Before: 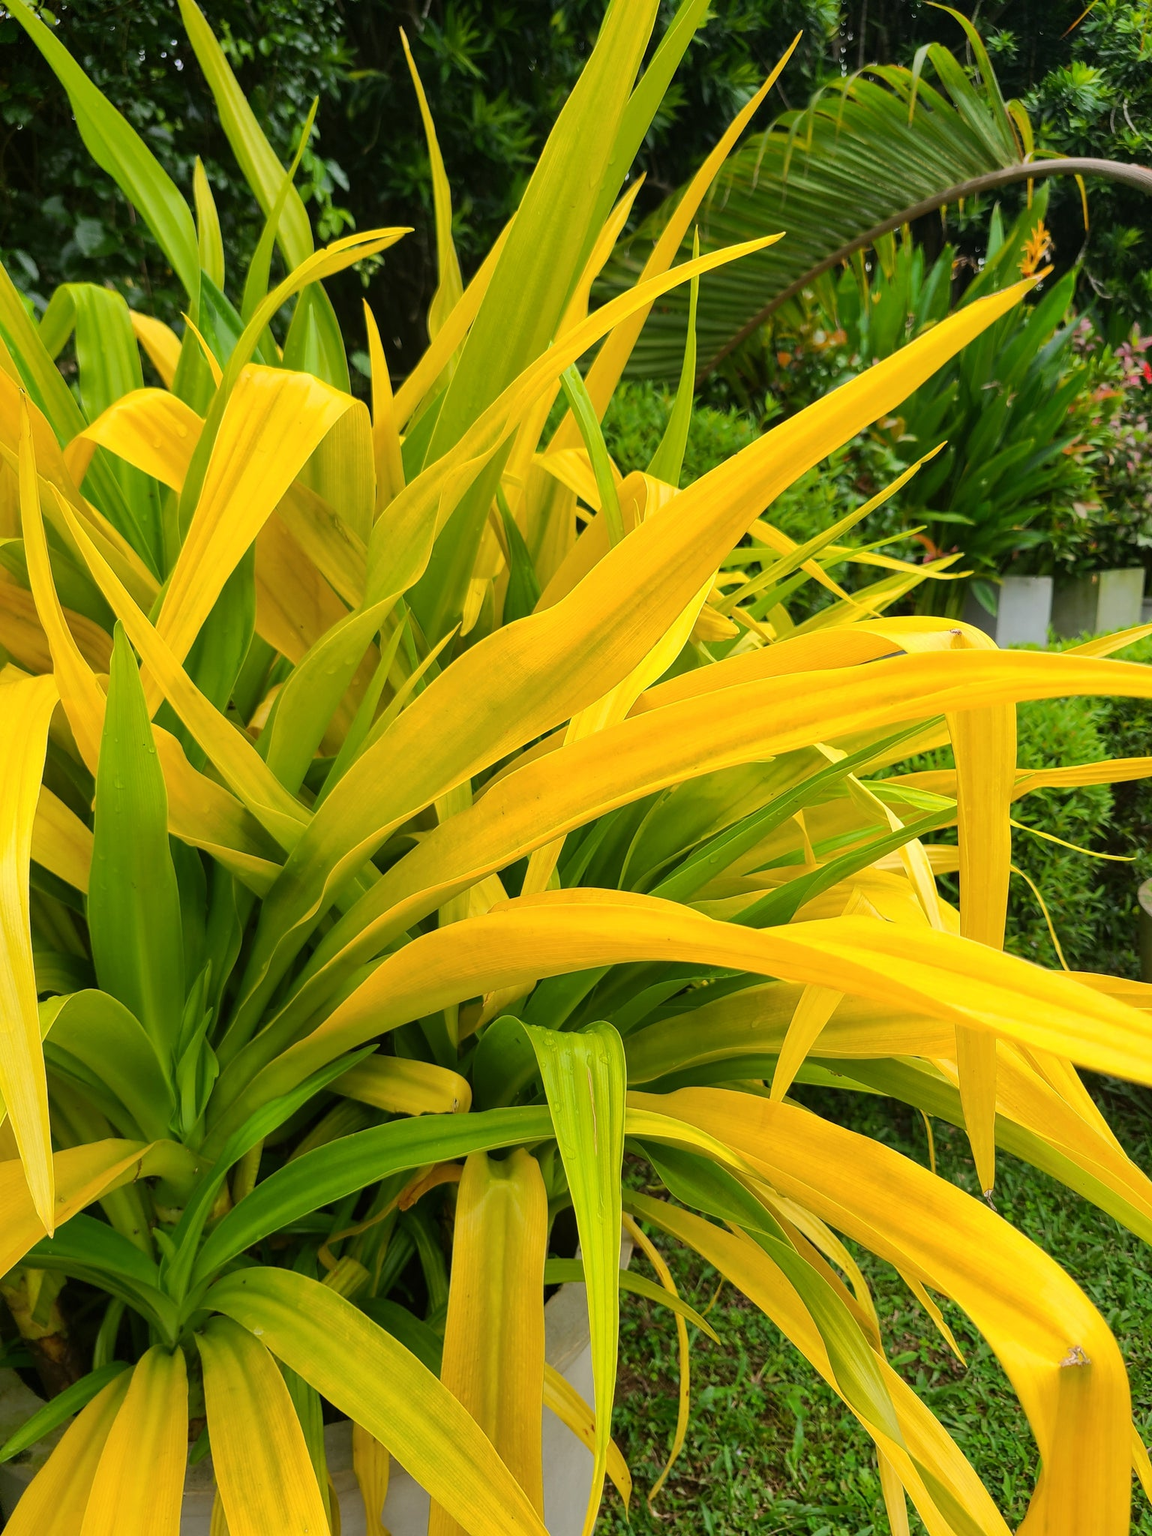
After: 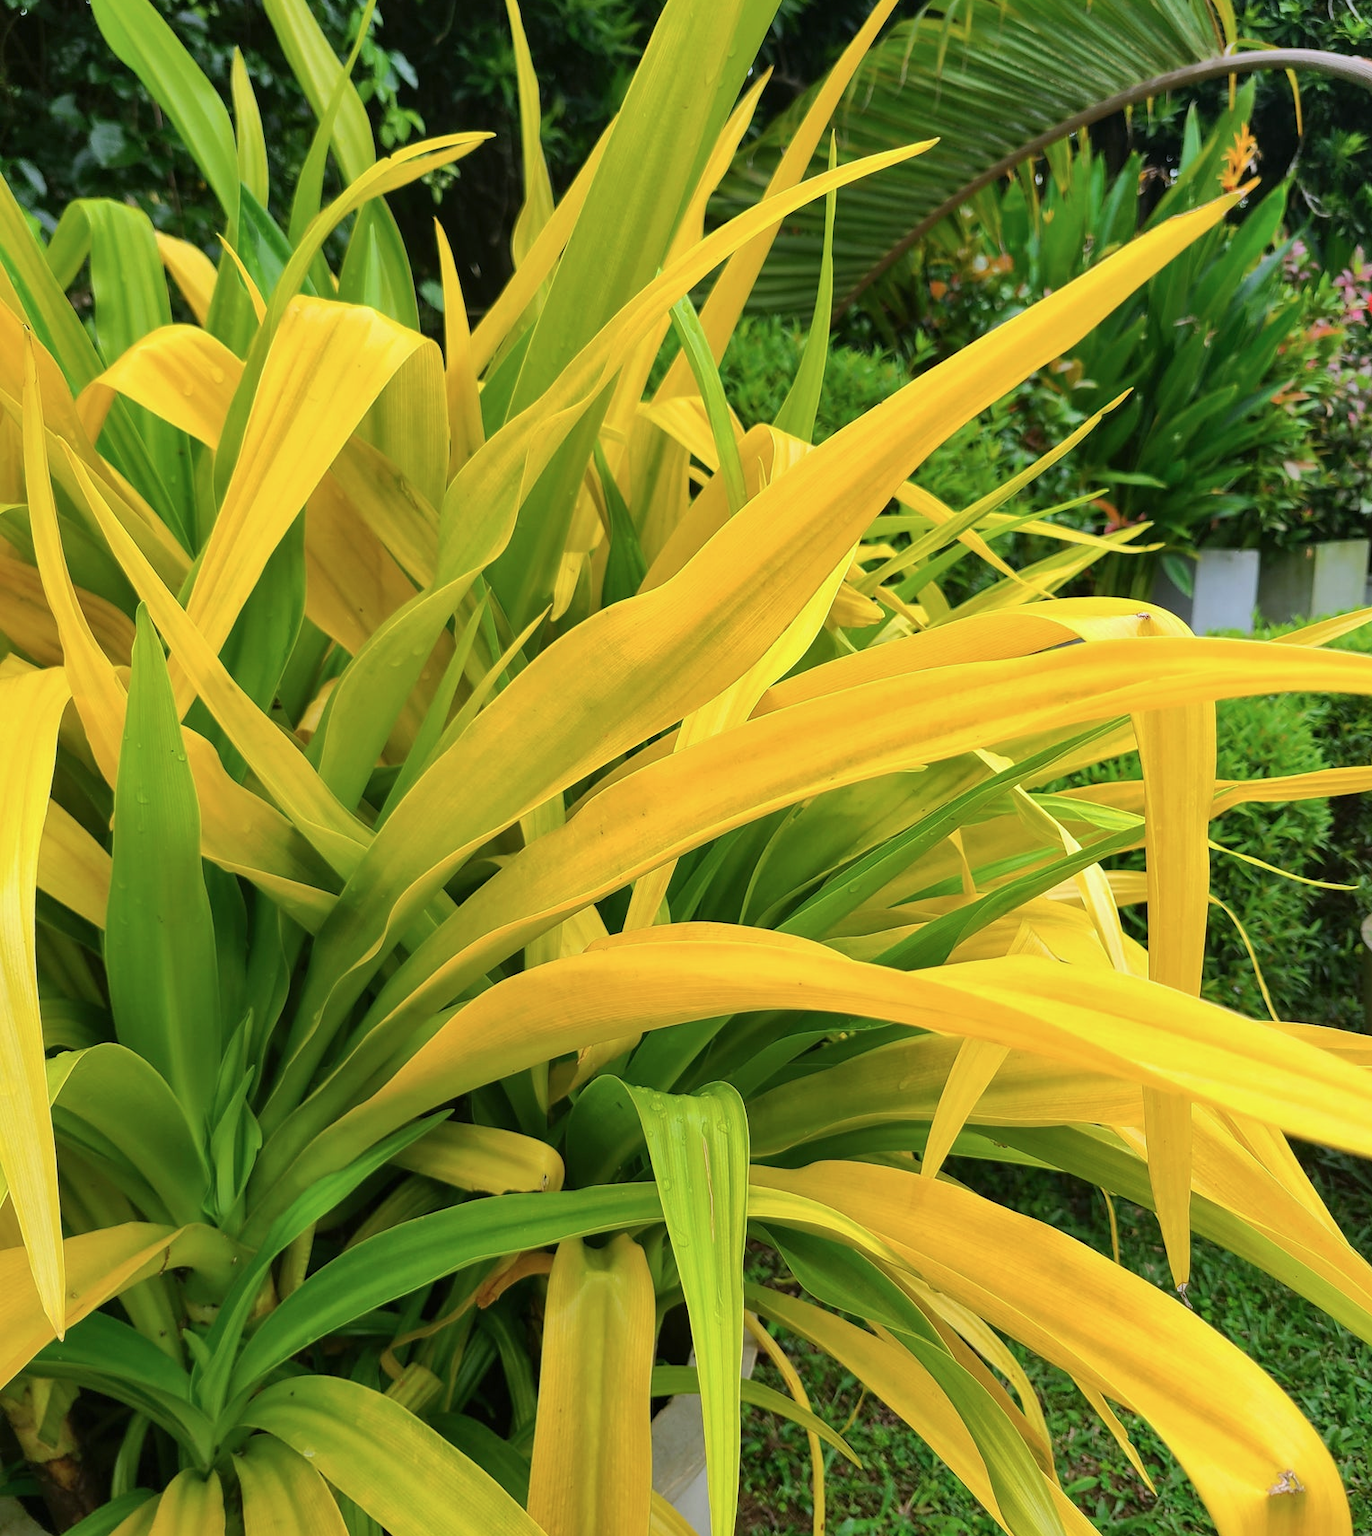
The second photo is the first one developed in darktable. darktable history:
shadows and highlights: shadows 52.34, highlights -28.23, soften with gaussian
color calibration: illuminant as shot in camera, x 0.37, y 0.382, temperature 4313.32 K
tone equalizer: on, module defaults
crop: top 7.625%, bottom 8.027%
